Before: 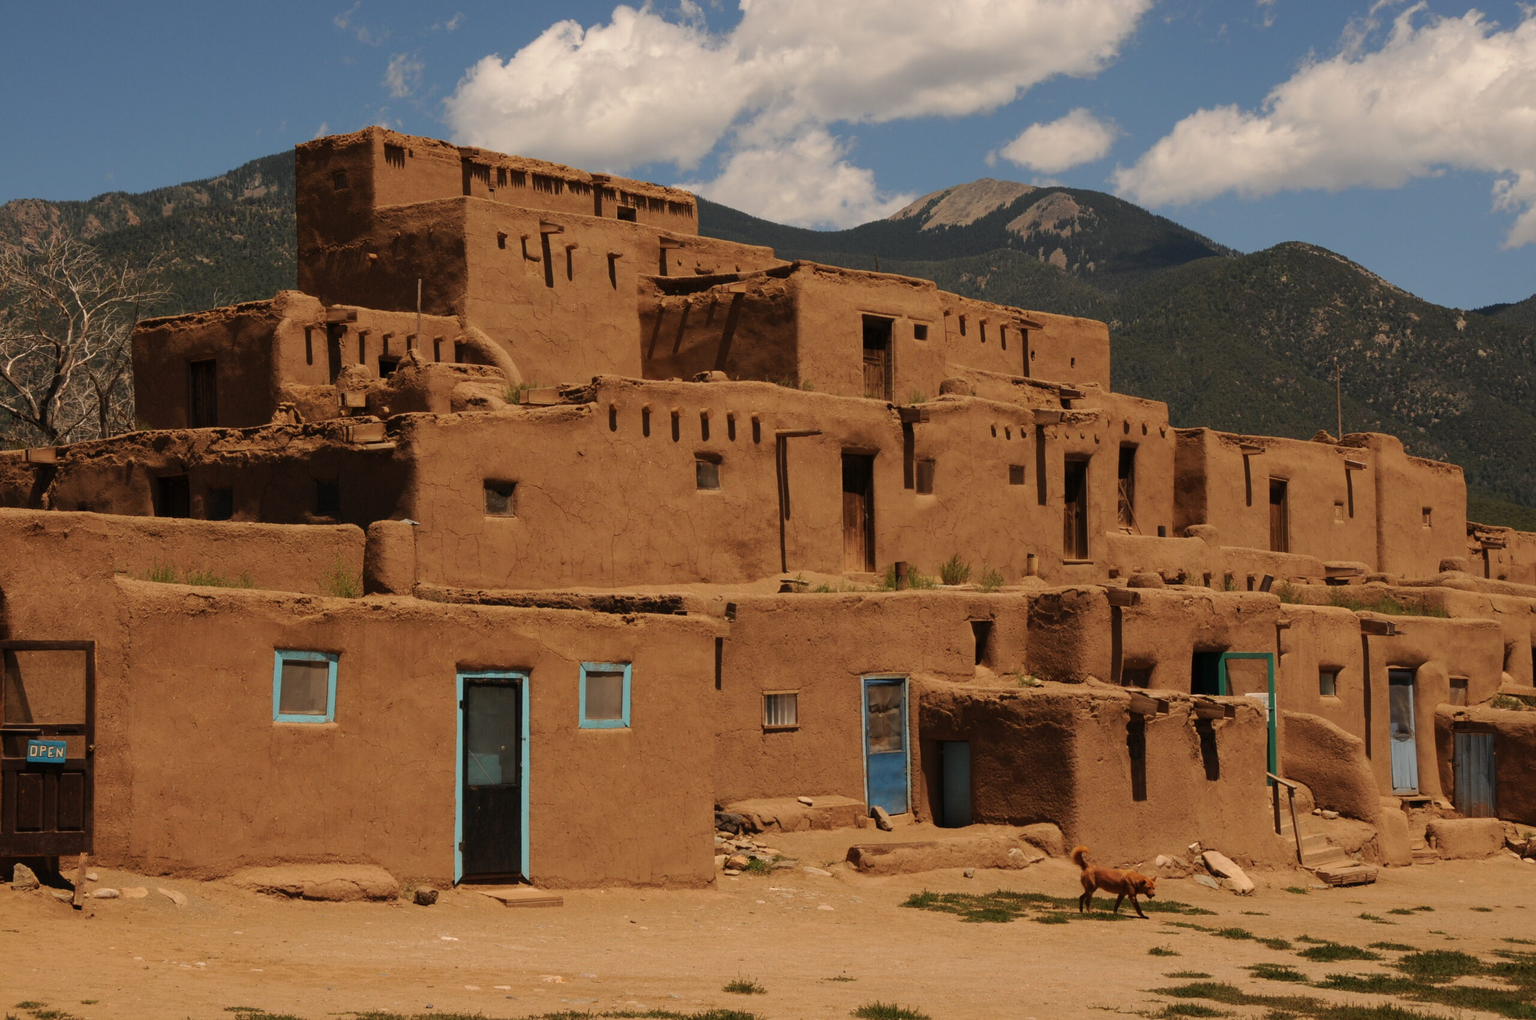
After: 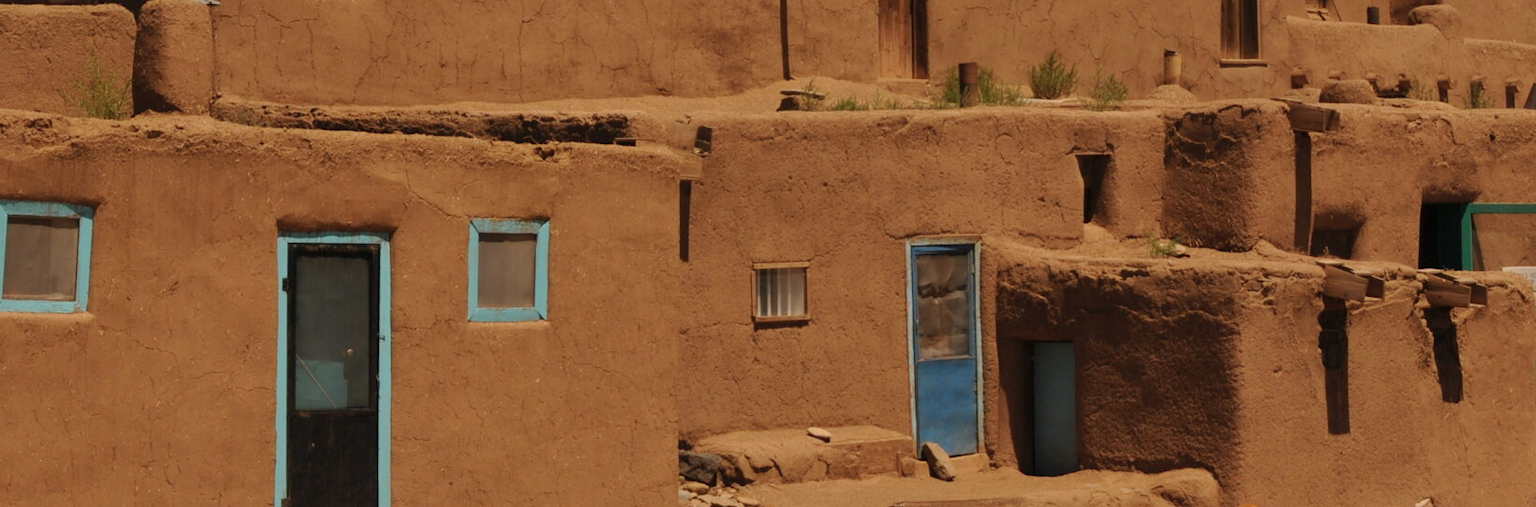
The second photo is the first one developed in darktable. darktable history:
crop: left 18.091%, top 51.13%, right 17.525%, bottom 16.85%
shadows and highlights: shadows 40, highlights -60
